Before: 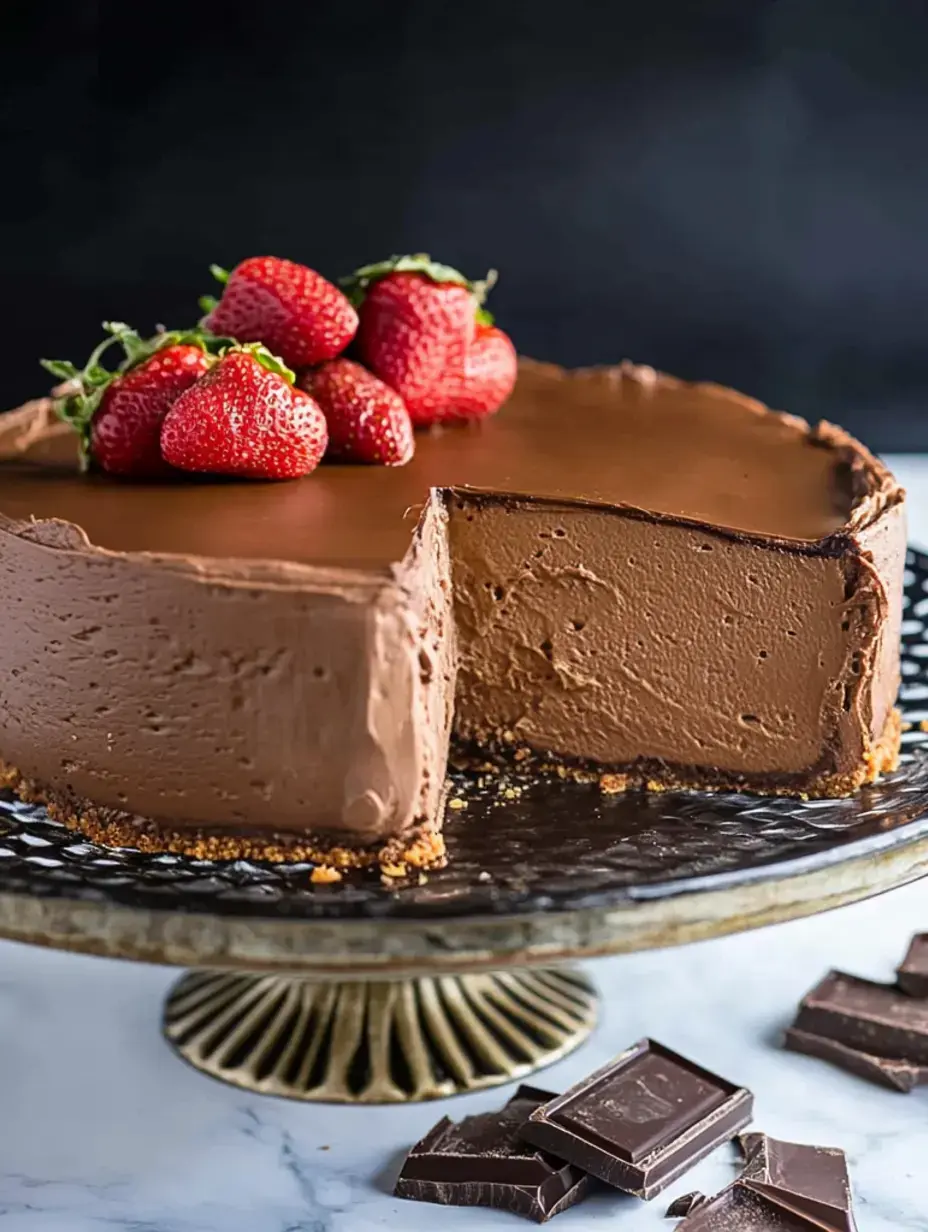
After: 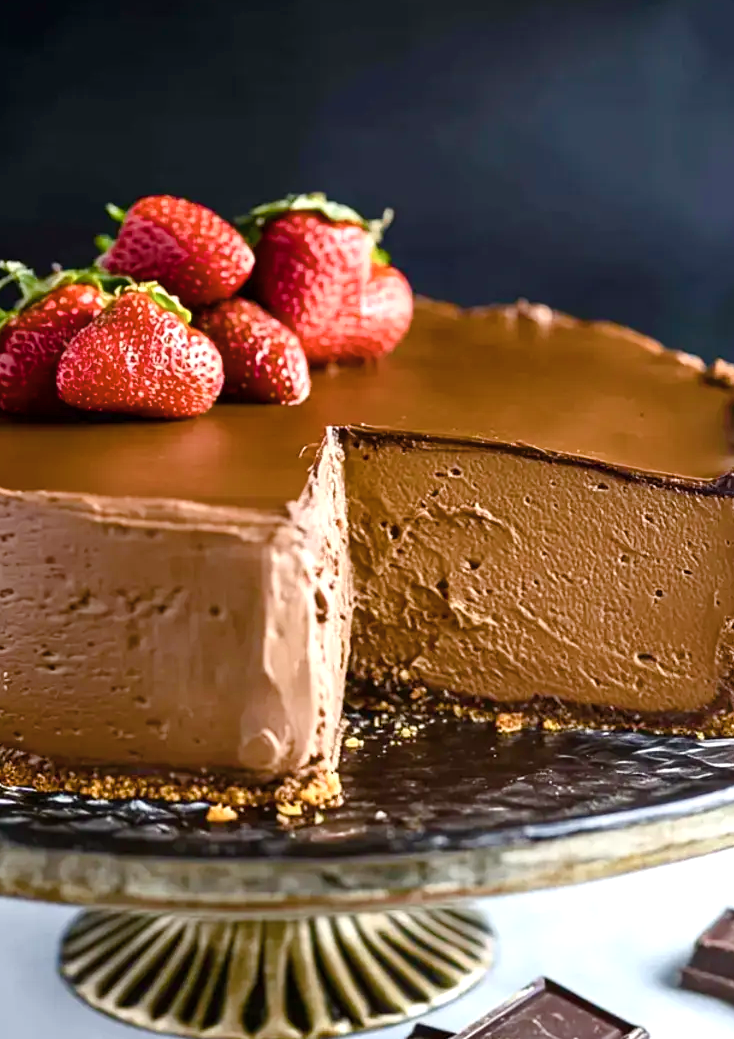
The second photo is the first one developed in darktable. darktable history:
crop: left 11.254%, top 4.951%, right 9.559%, bottom 10.703%
color balance rgb: linear chroma grading › global chroma 14.989%, perceptual saturation grading › global saturation 20%, perceptual saturation grading › highlights -25.859%, perceptual saturation grading › shadows 49.258%, global vibrance 20%
exposure: black level correction 0, exposure 0.499 EV, compensate exposure bias true, compensate highlight preservation false
contrast brightness saturation: contrast 0.064, brightness -0.006, saturation -0.245
